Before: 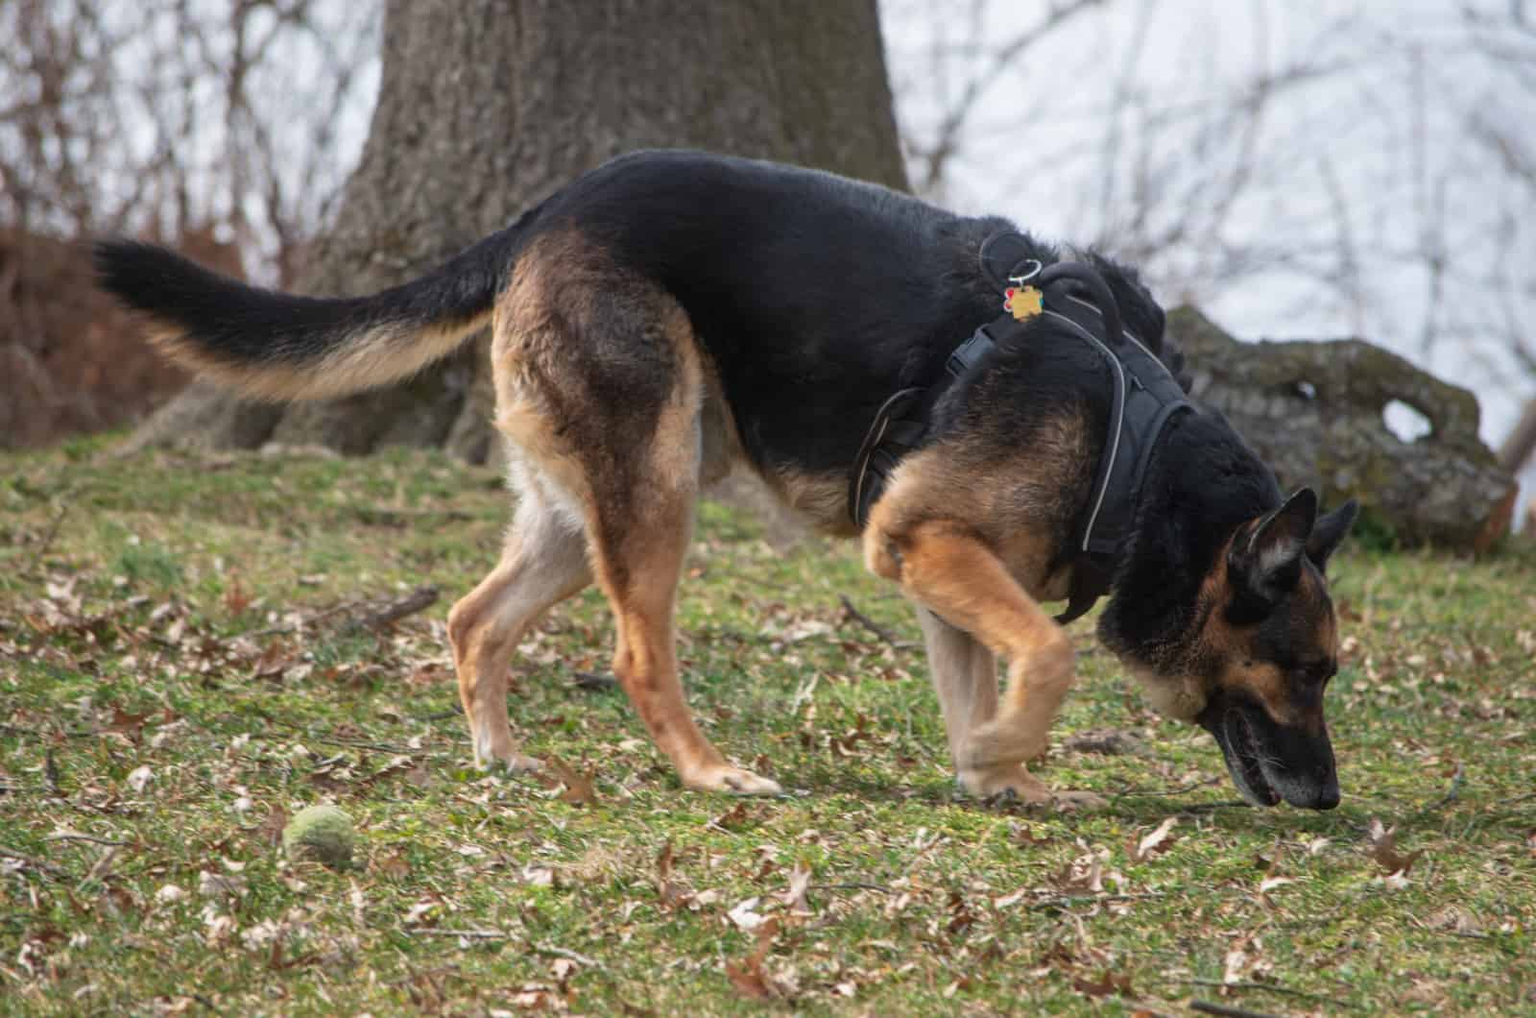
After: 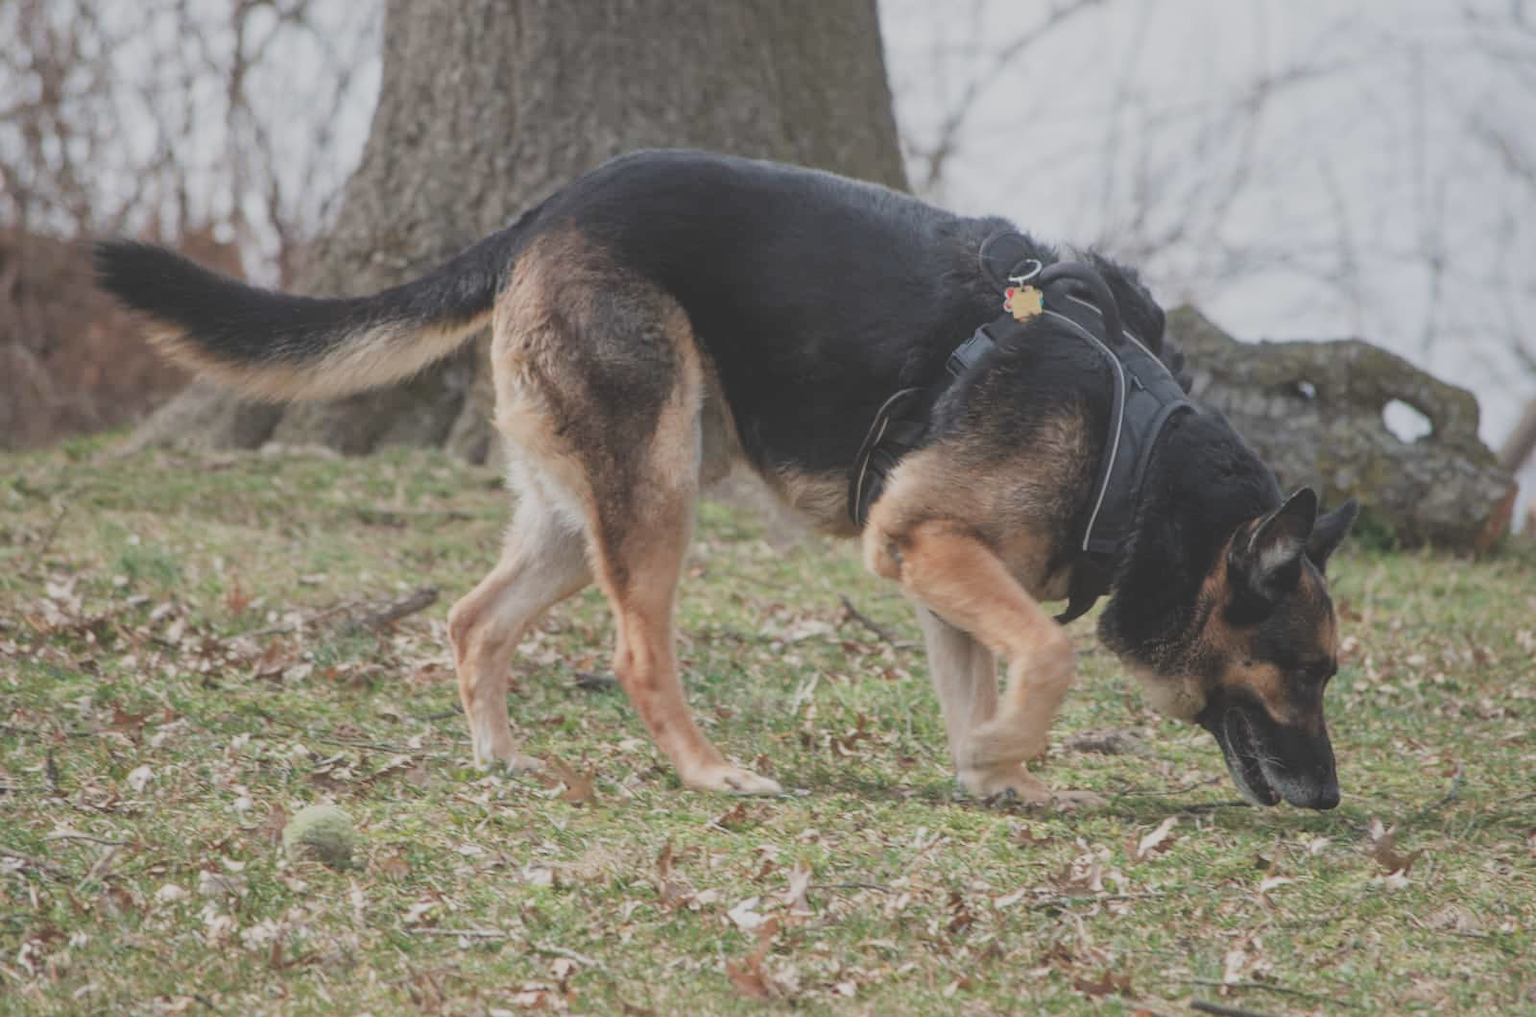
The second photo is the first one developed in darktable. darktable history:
contrast brightness saturation: contrast -0.137, brightness 0.047, saturation -0.132
color balance rgb: global offset › luminance 1.969%, perceptual saturation grading › global saturation -9.965%, perceptual saturation grading › highlights -25.975%, perceptual saturation grading › shadows 21.091%, perceptual brilliance grading › global brilliance 3.696%
filmic rgb: black relative exposure -7.65 EV, white relative exposure 4.56 EV, threshold 2.98 EV, hardness 3.61, enable highlight reconstruction true
